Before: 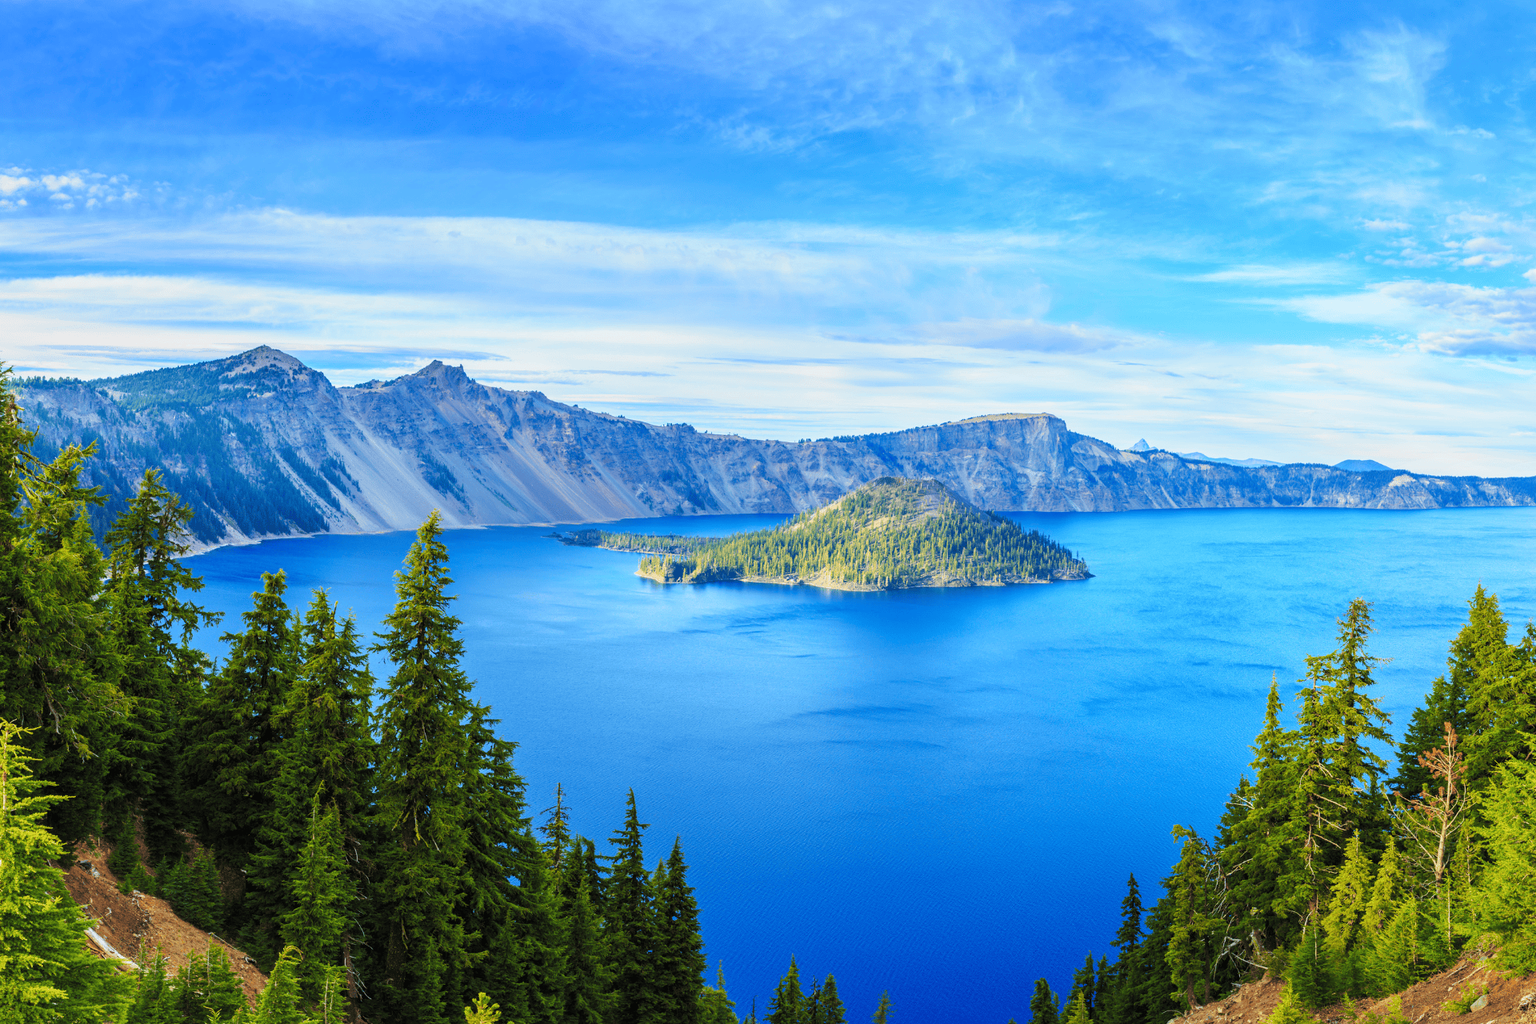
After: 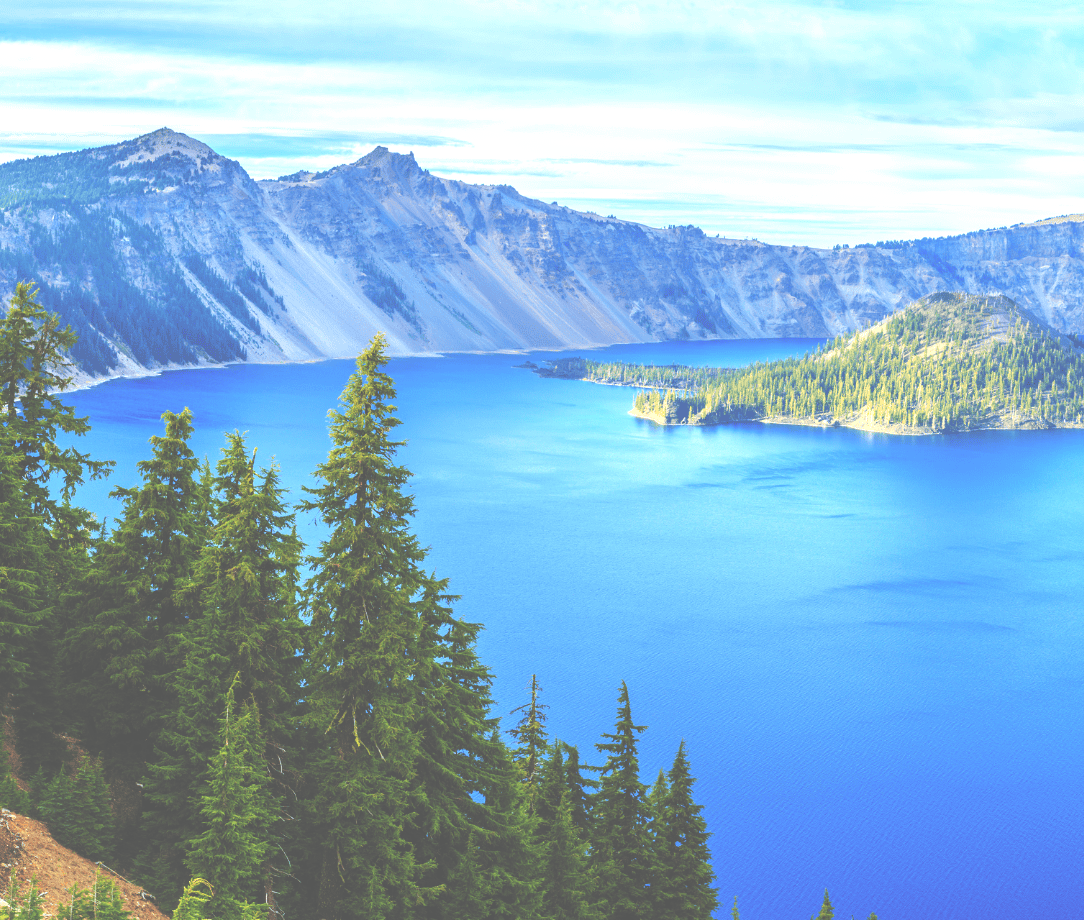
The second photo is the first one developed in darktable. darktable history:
exposure: black level correction -0.071, exposure 0.501 EV, compensate exposure bias true, compensate highlight preservation false
crop: left 8.597%, top 23.764%, right 34.916%, bottom 4.29%
